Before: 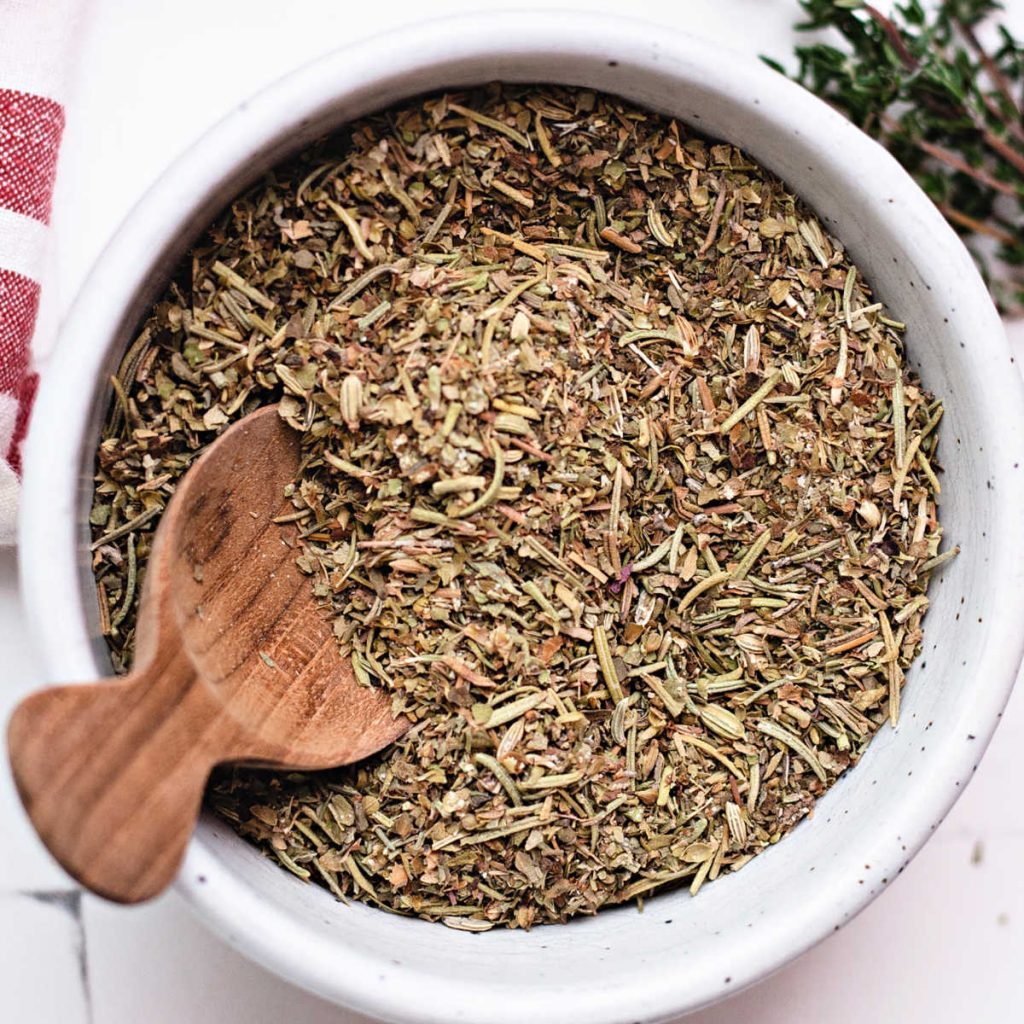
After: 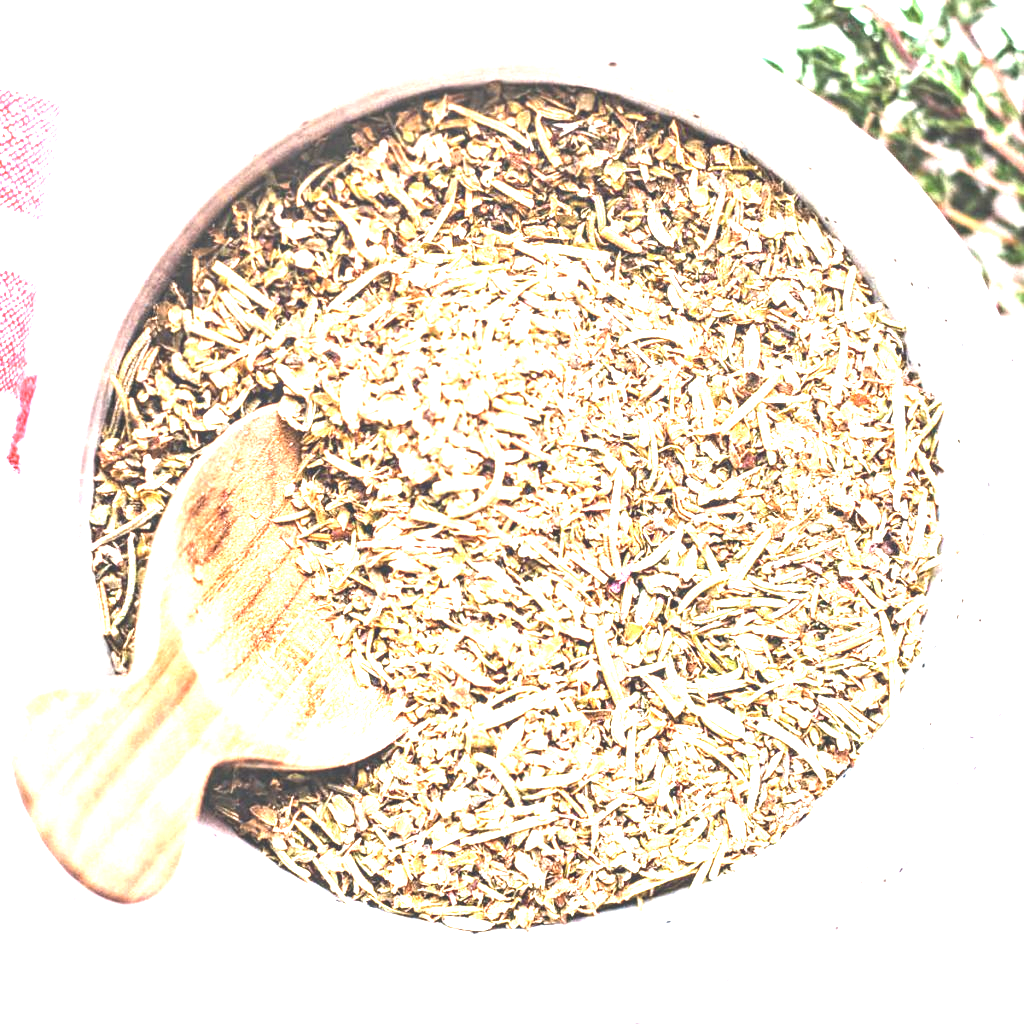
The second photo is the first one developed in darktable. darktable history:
exposure: exposure 2 EV, compensate highlight preservation false
tone equalizer: -8 EV -0.75 EV, -7 EV -0.7 EV, -6 EV -0.6 EV, -5 EV -0.4 EV, -3 EV 0.4 EV, -2 EV 0.6 EV, -1 EV 0.7 EV, +0 EV 0.75 EV, edges refinement/feathering 500, mask exposure compensation -1.57 EV, preserve details no
local contrast: detail 110%
